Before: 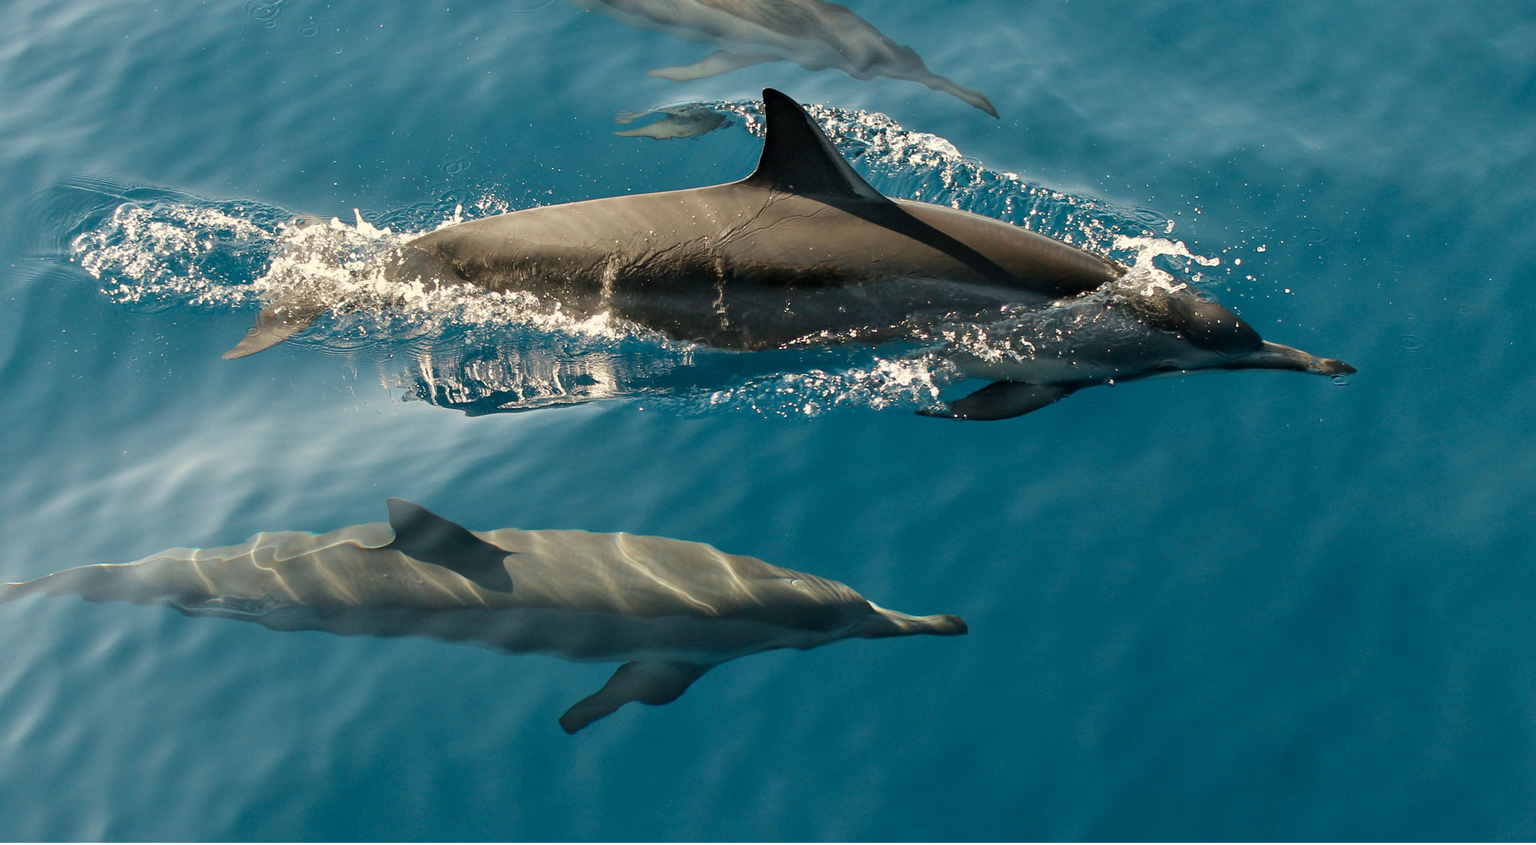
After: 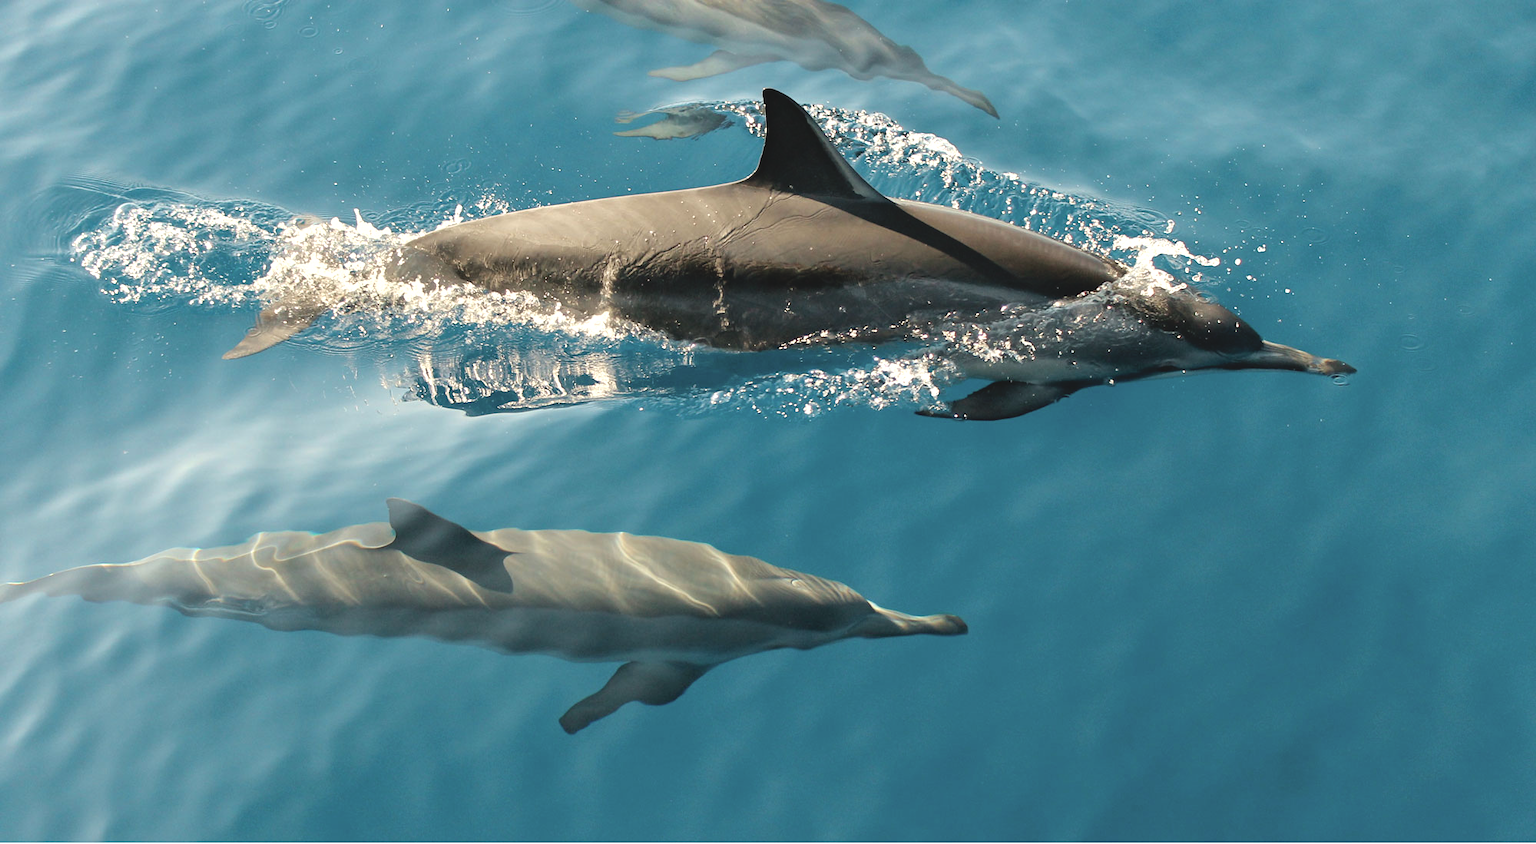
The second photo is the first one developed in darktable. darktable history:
contrast brightness saturation: contrast -0.133, brightness 0.041, saturation -0.136
tone equalizer: -8 EV -0.731 EV, -7 EV -0.727 EV, -6 EV -0.581 EV, -5 EV -0.4 EV, -3 EV 0.368 EV, -2 EV 0.6 EV, -1 EV 0.694 EV, +0 EV 0.743 EV
